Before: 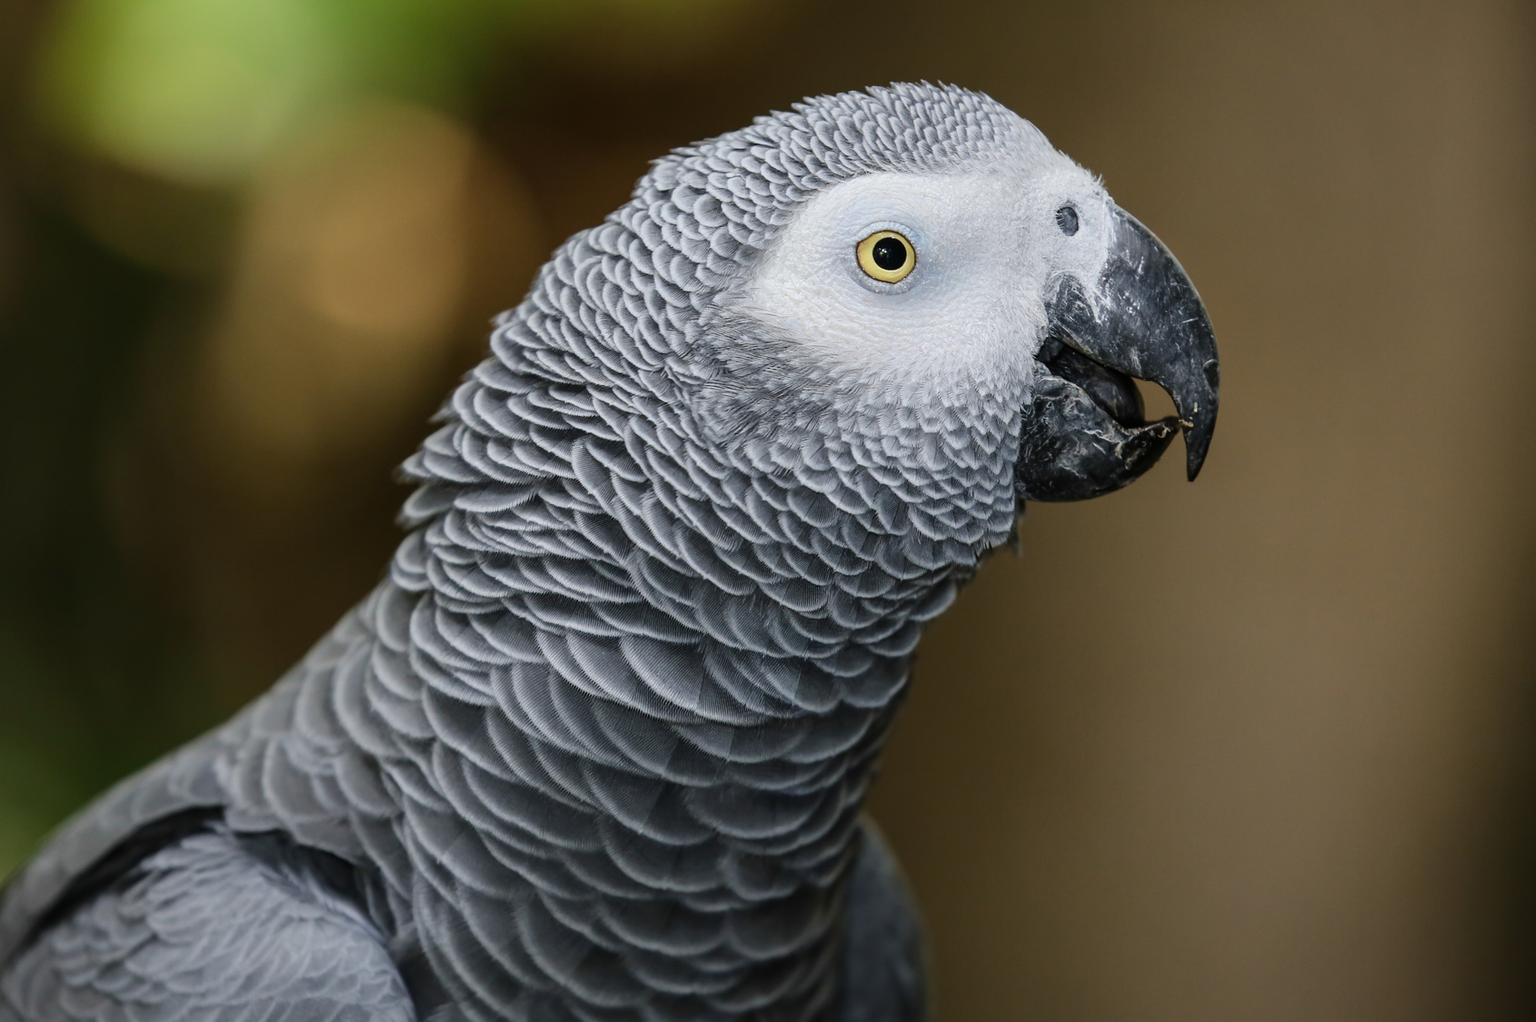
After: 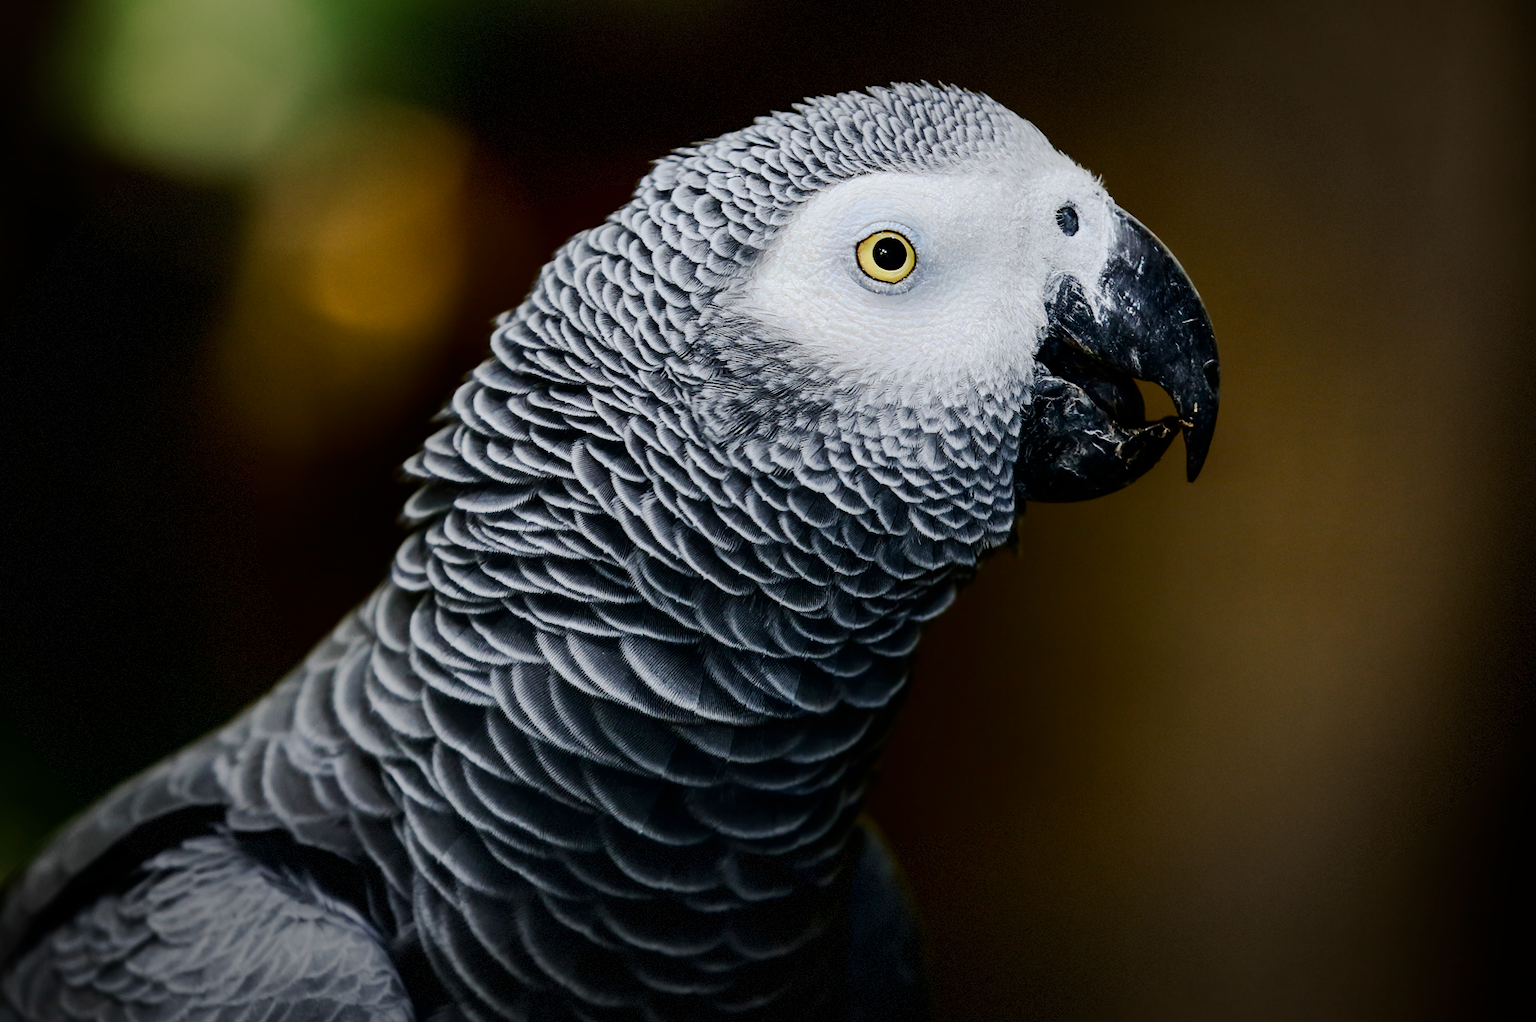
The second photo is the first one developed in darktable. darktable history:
contrast brightness saturation: contrast 0.225, brightness -0.188, saturation 0.234
tone curve: curves: ch0 [(0, 0) (0.052, 0.018) (0.236, 0.207) (0.41, 0.417) (0.485, 0.518) (0.54, 0.584) (0.625, 0.666) (0.845, 0.828) (0.994, 0.964)]; ch1 [(0, 0.055) (0.15, 0.117) (0.317, 0.34) (0.382, 0.408) (0.434, 0.441) (0.472, 0.479) (0.498, 0.501) (0.557, 0.558) (0.616, 0.59) (0.739, 0.7) (0.873, 0.857) (1, 0.928)]; ch2 [(0, 0) (0.352, 0.403) (0.447, 0.466) (0.482, 0.482) (0.528, 0.526) (0.586, 0.577) (0.618, 0.621) (0.785, 0.747) (1, 1)], preserve colors none
vignetting: fall-off start 66.67%, fall-off radius 39.61%, brightness -0.407, saturation -0.291, automatic ratio true, width/height ratio 0.664, dithering 8-bit output
